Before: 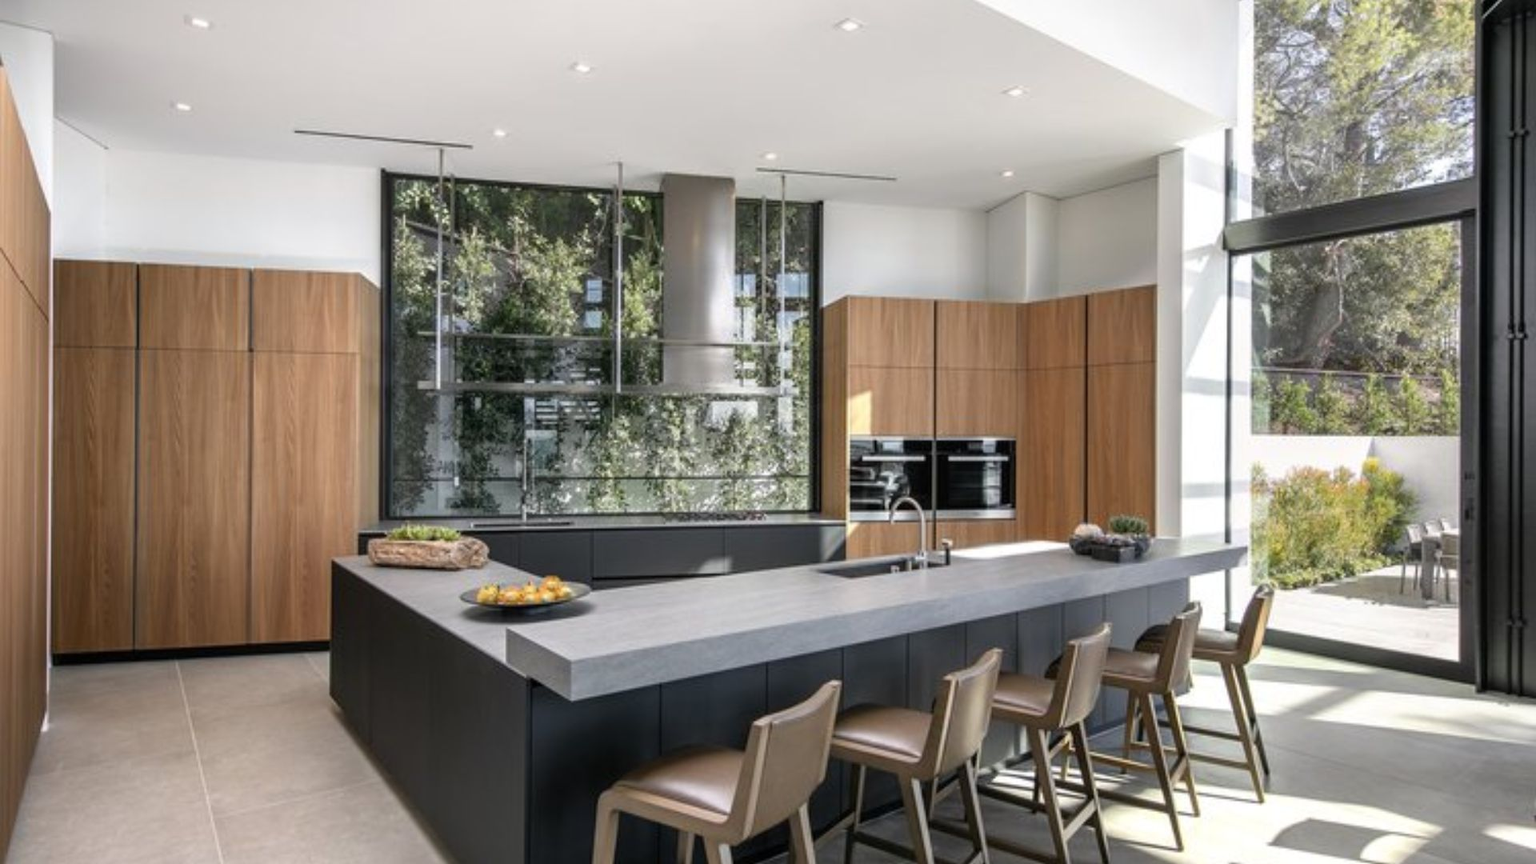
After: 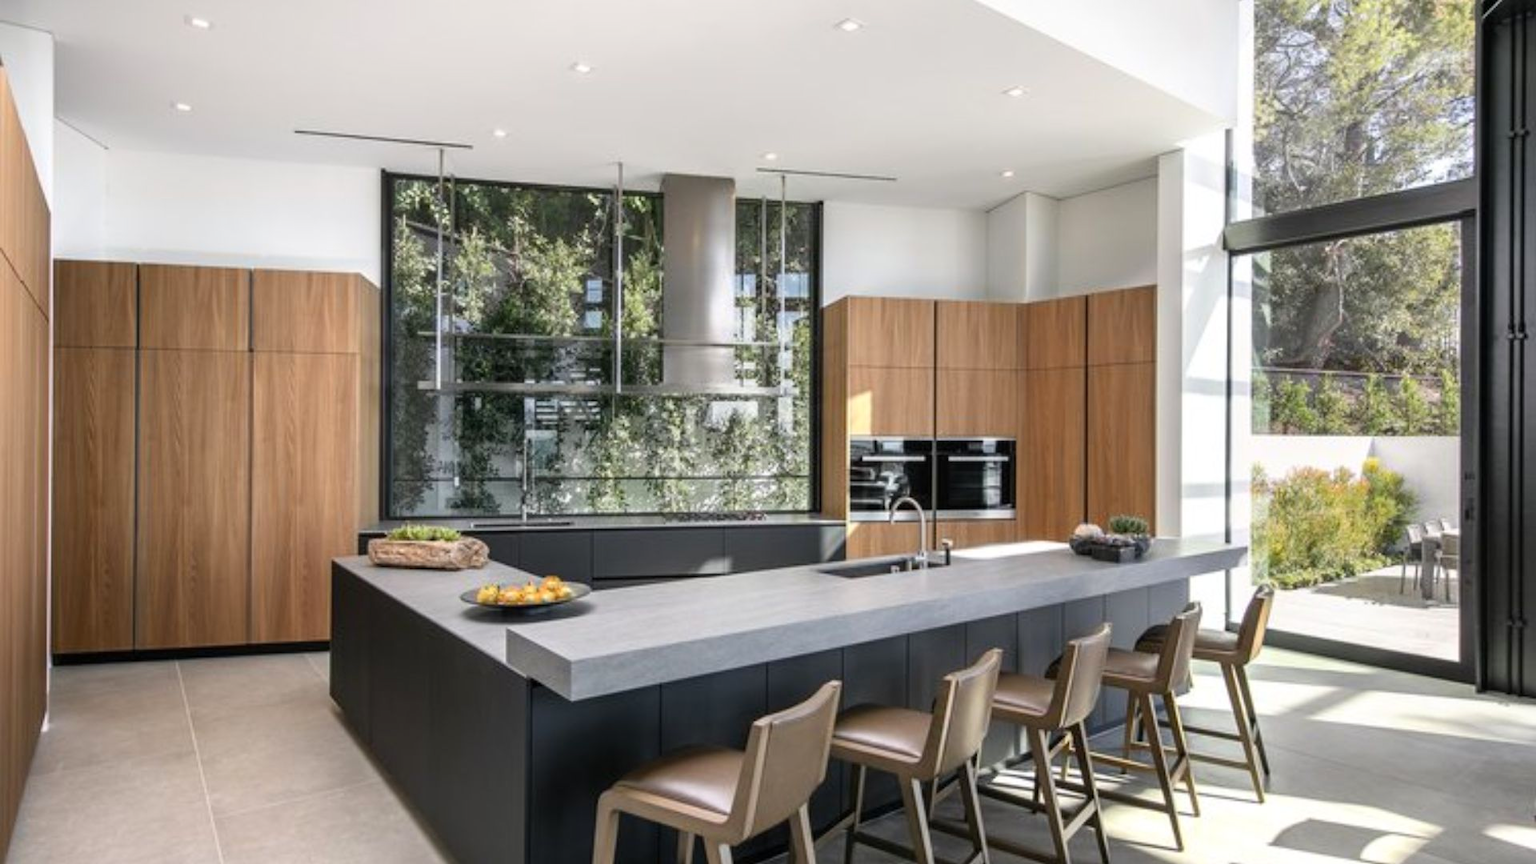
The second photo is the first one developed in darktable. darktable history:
contrast brightness saturation: contrast 0.096, brightness 0.04, saturation 0.086
